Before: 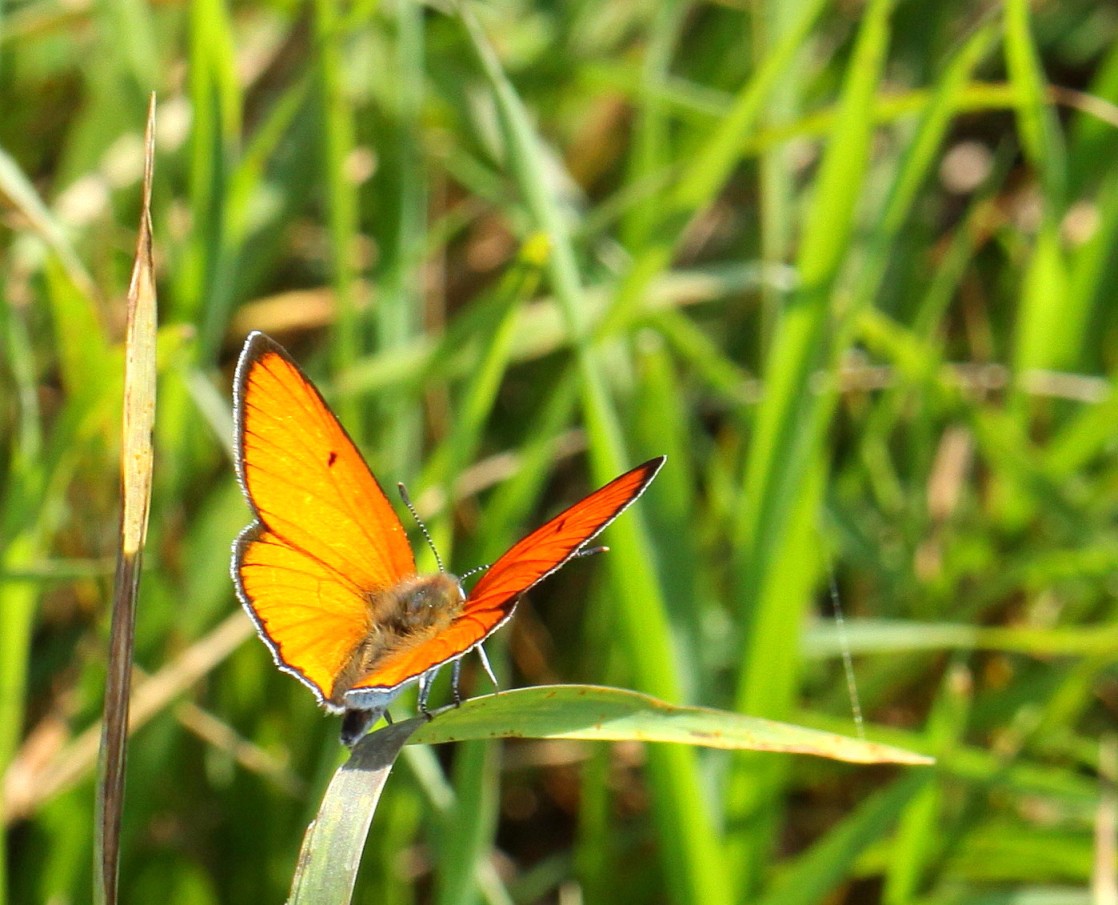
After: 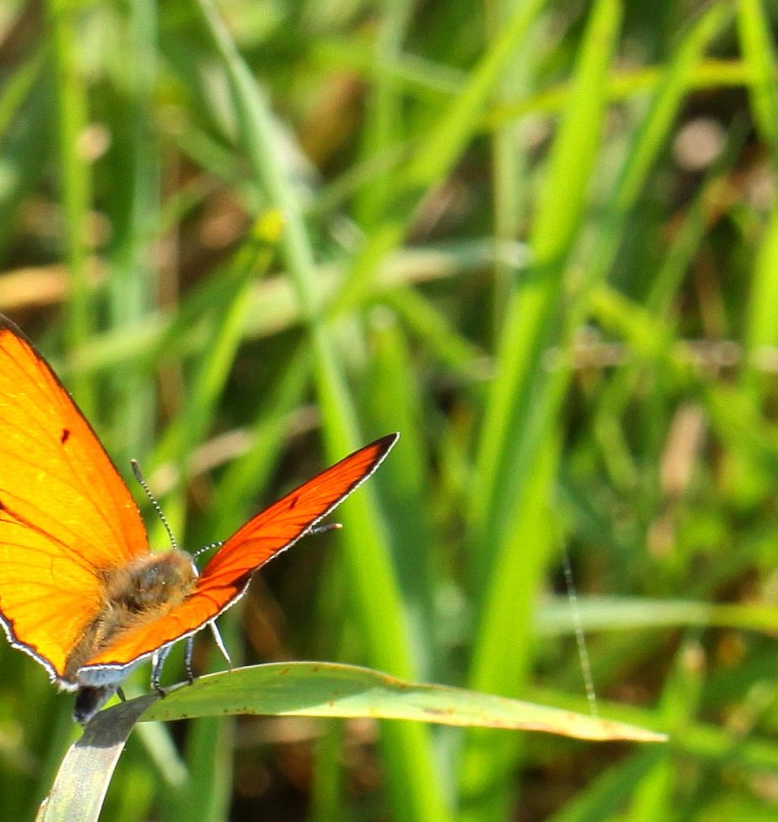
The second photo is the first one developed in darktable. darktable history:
crop and rotate: left 23.943%, top 2.745%, right 6.454%, bottom 6.415%
